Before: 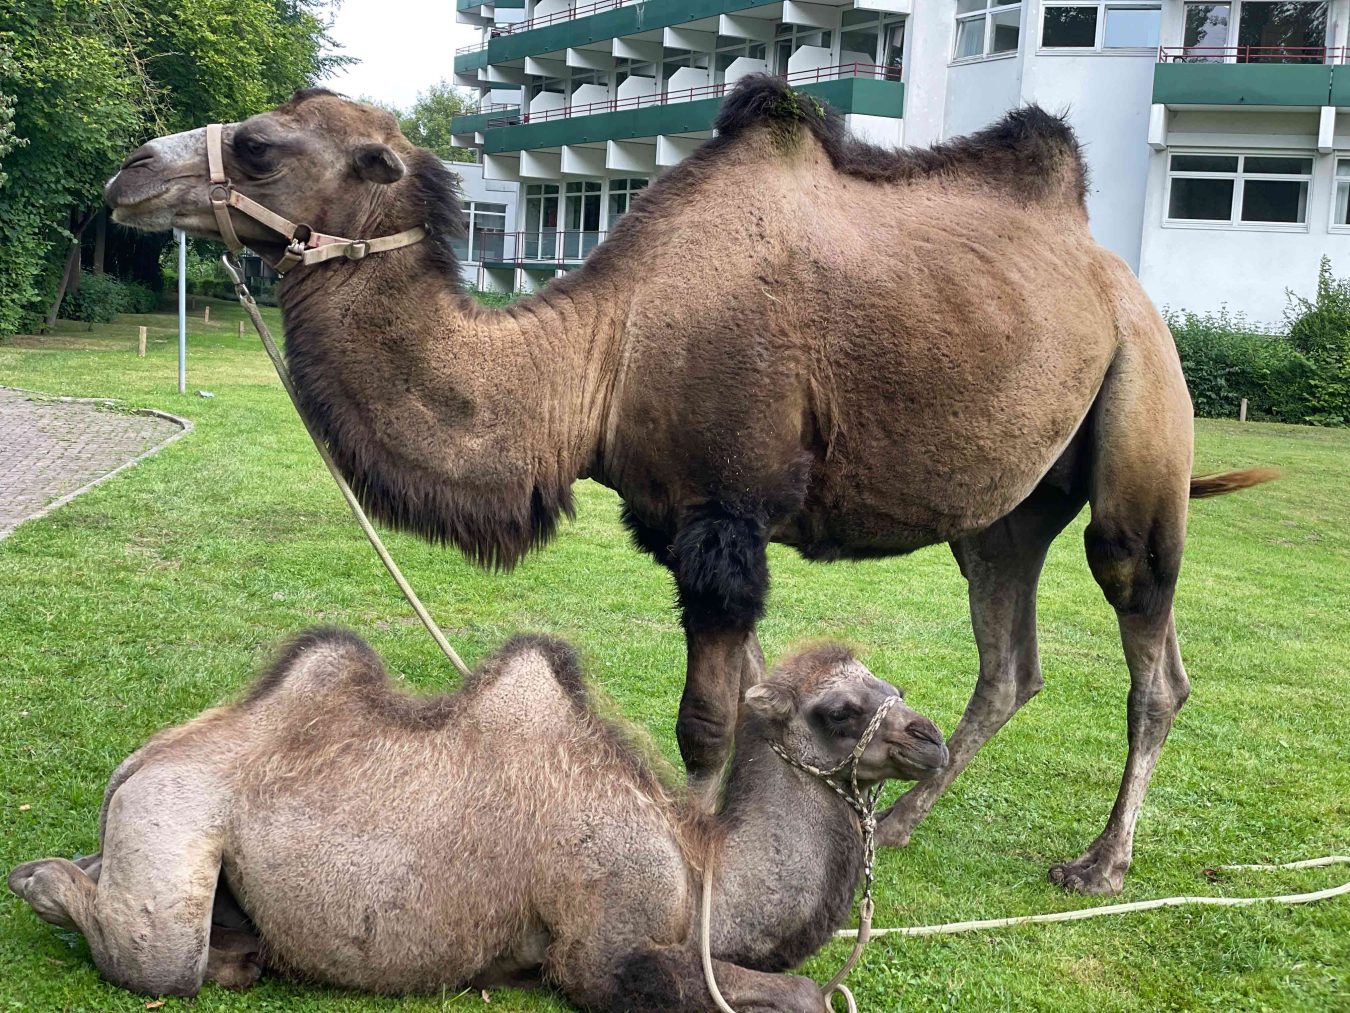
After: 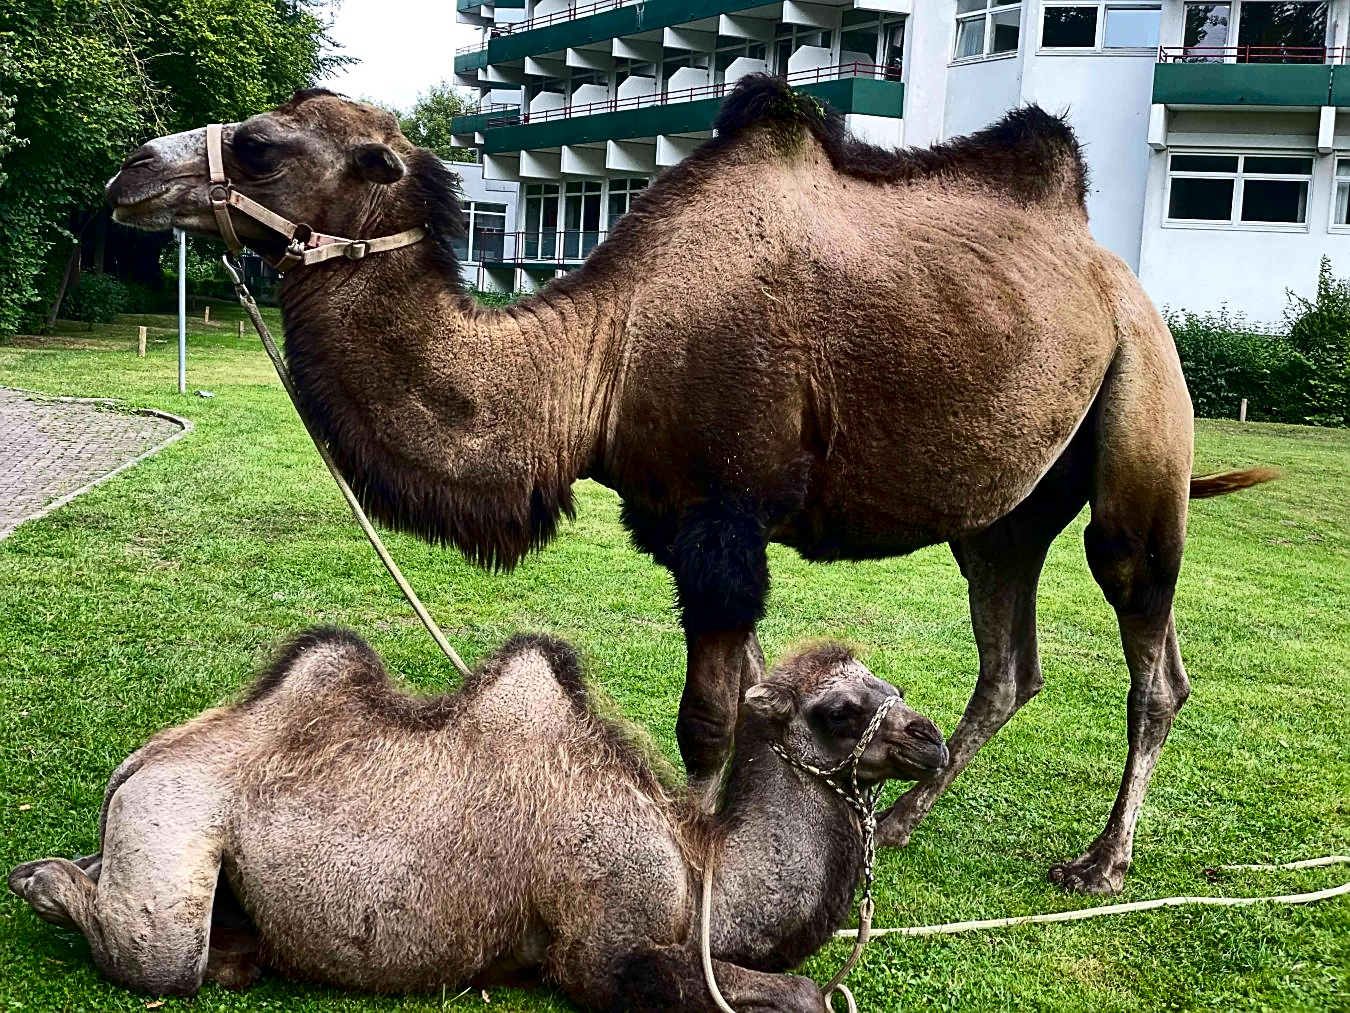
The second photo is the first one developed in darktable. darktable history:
sharpen: on, module defaults
contrast brightness saturation: contrast 0.238, brightness -0.222, saturation 0.145
